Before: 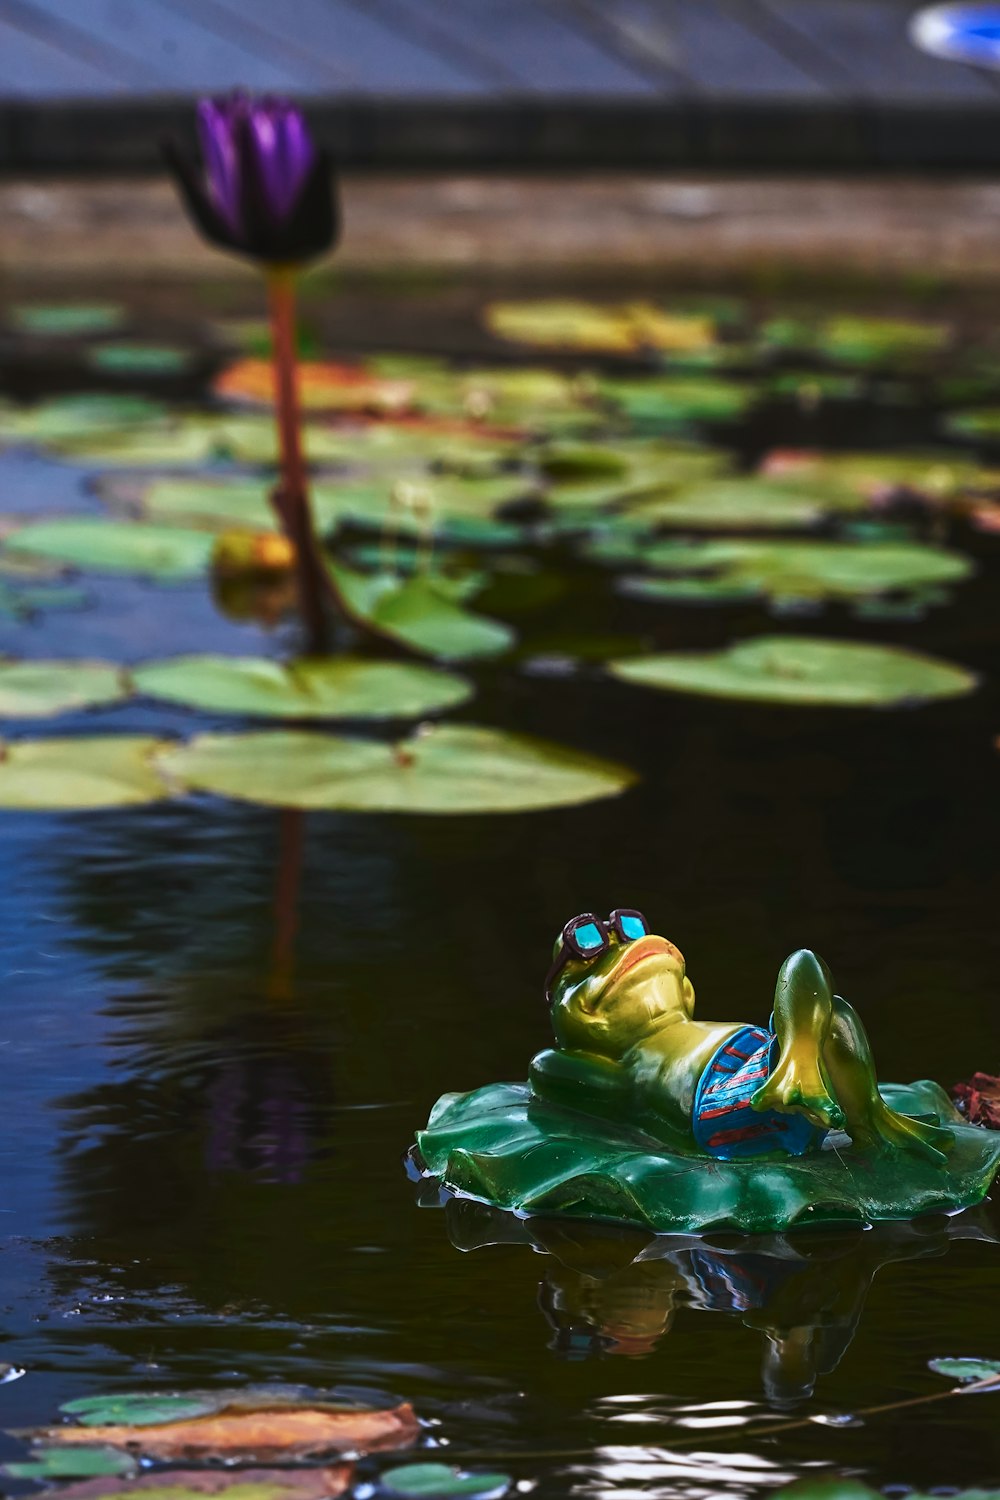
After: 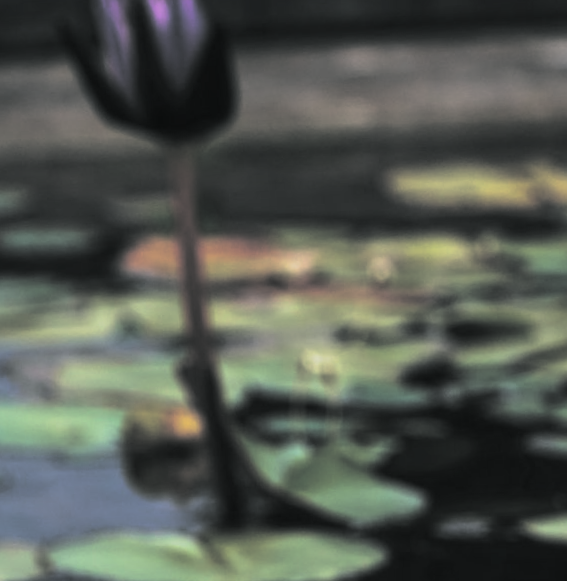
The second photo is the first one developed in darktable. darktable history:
rotate and perspective: rotation -2.22°, lens shift (horizontal) -0.022, automatic cropping off
split-toning: shadows › hue 190.8°, shadows › saturation 0.05, highlights › hue 54°, highlights › saturation 0.05, compress 0%
local contrast: mode bilateral grid, contrast 15, coarseness 36, detail 105%, midtone range 0.2
crop: left 10.121%, top 10.631%, right 36.218%, bottom 51.526%
